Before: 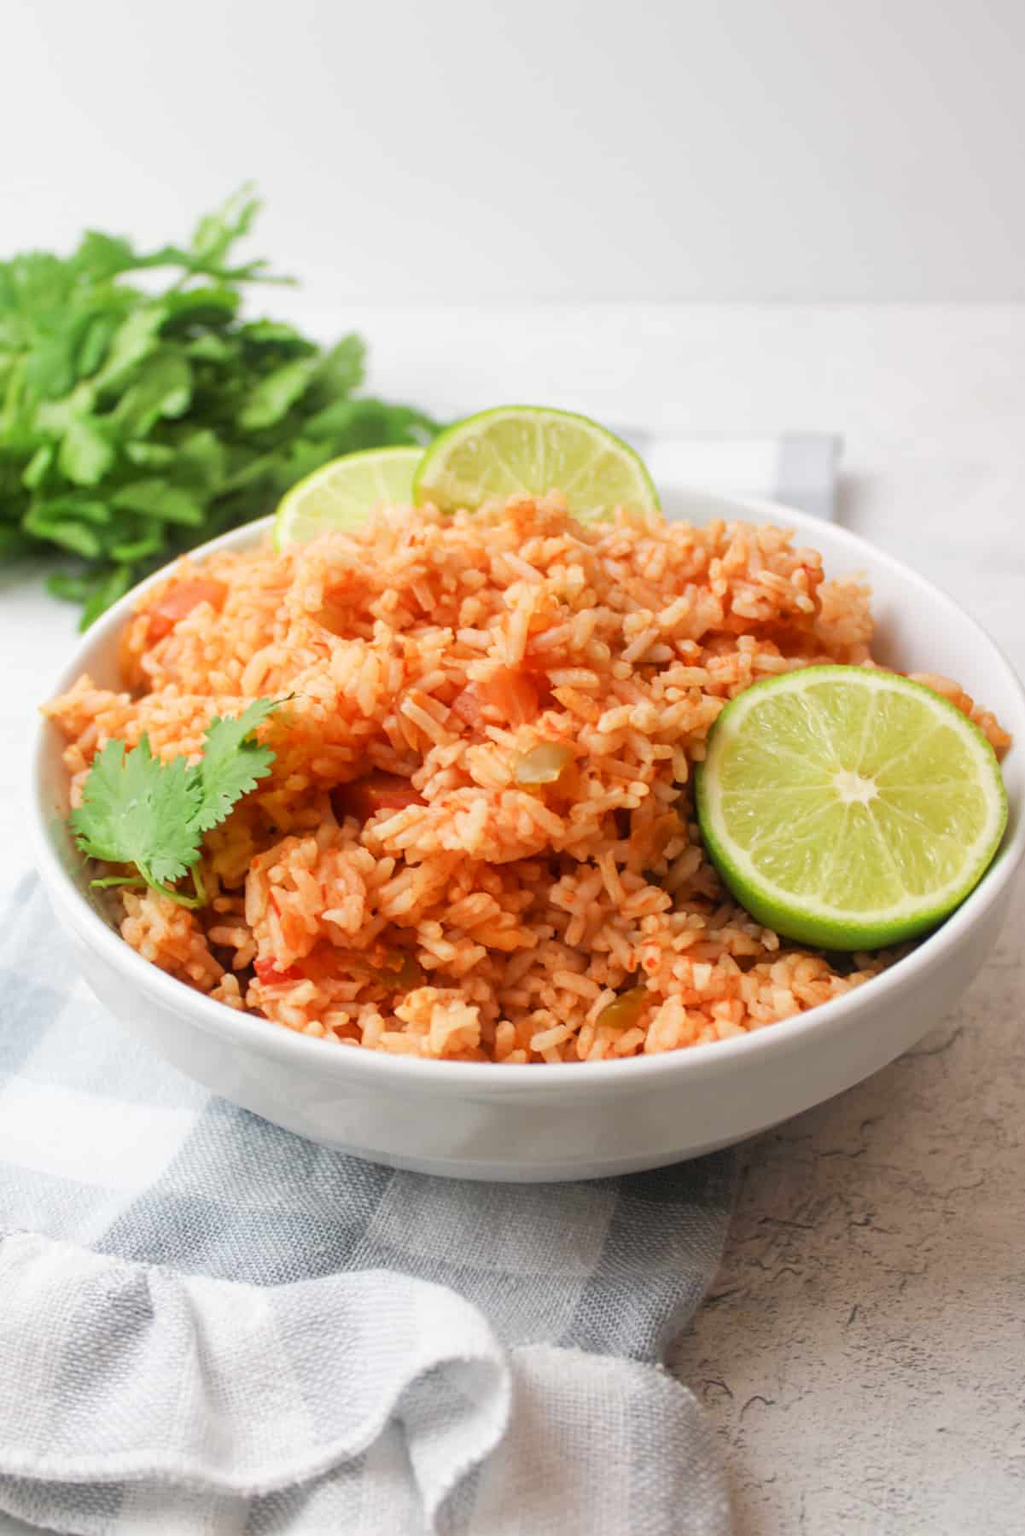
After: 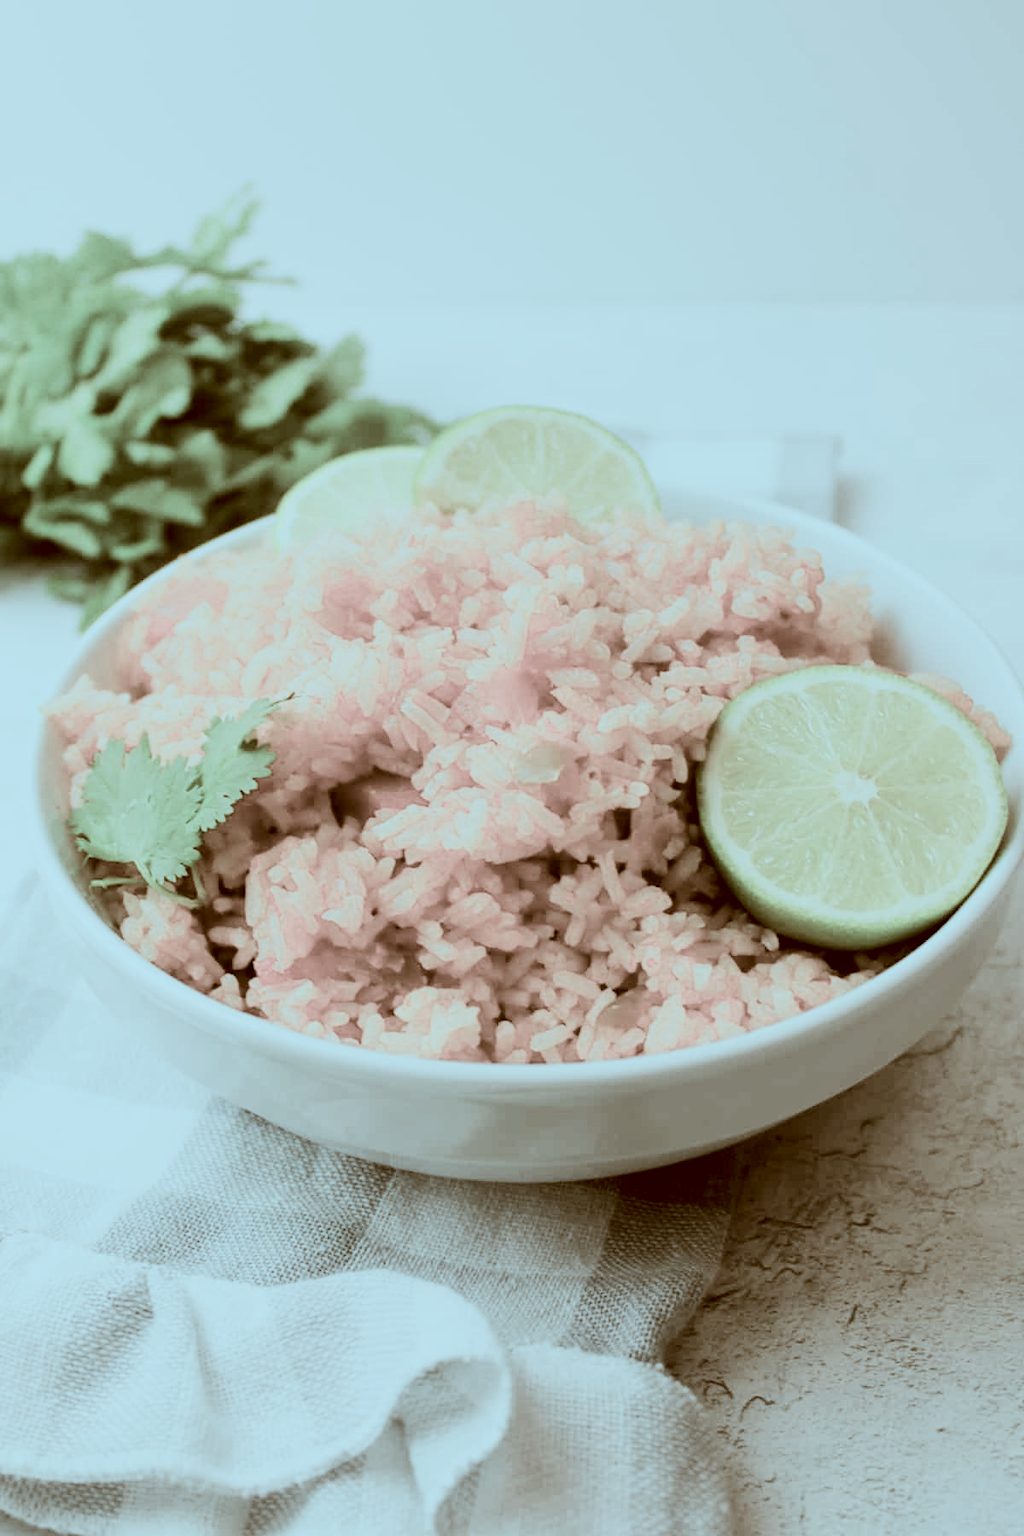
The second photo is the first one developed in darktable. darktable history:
color correction: highlights a* -14.27, highlights b* -15.92, shadows a* 10.42, shadows b* 28.76
filmic rgb: black relative exposure -5.03 EV, white relative exposure 3.99 EV, hardness 2.9, contrast 1.388, highlights saturation mix -30.26%, color science v5 (2021), contrast in shadows safe, contrast in highlights safe
